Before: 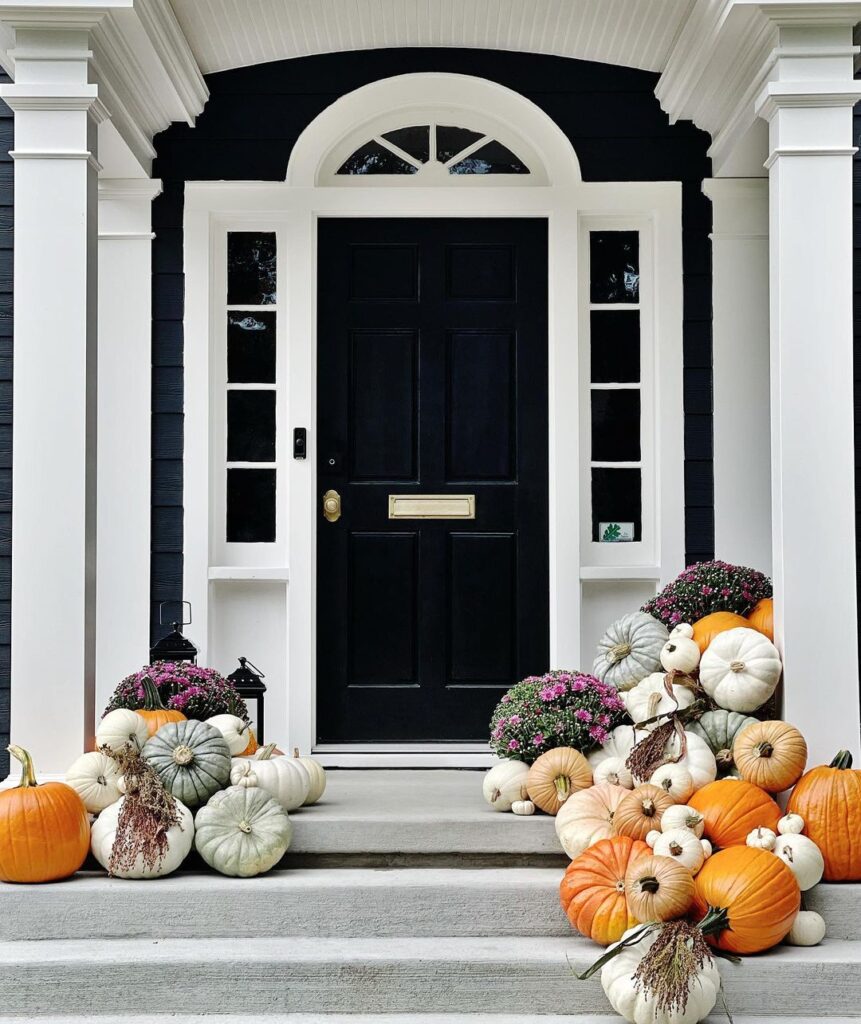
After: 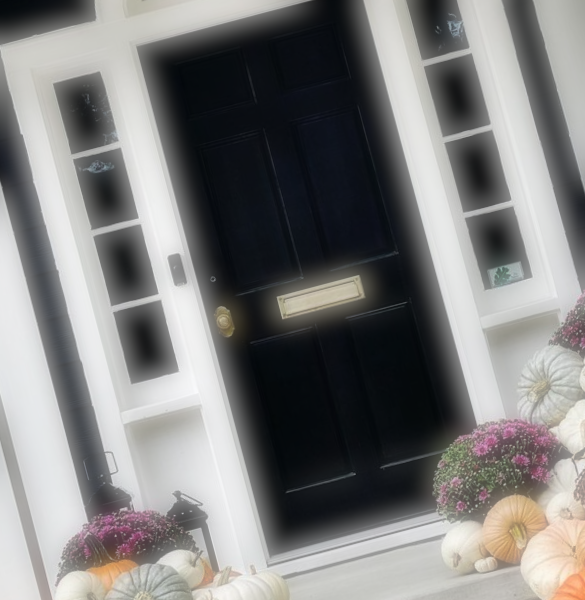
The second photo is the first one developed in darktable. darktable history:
crop and rotate: left 13.342%, right 19.991%
rotate and perspective: rotation -14.8°, crop left 0.1, crop right 0.903, crop top 0.25, crop bottom 0.748
soften: on, module defaults
